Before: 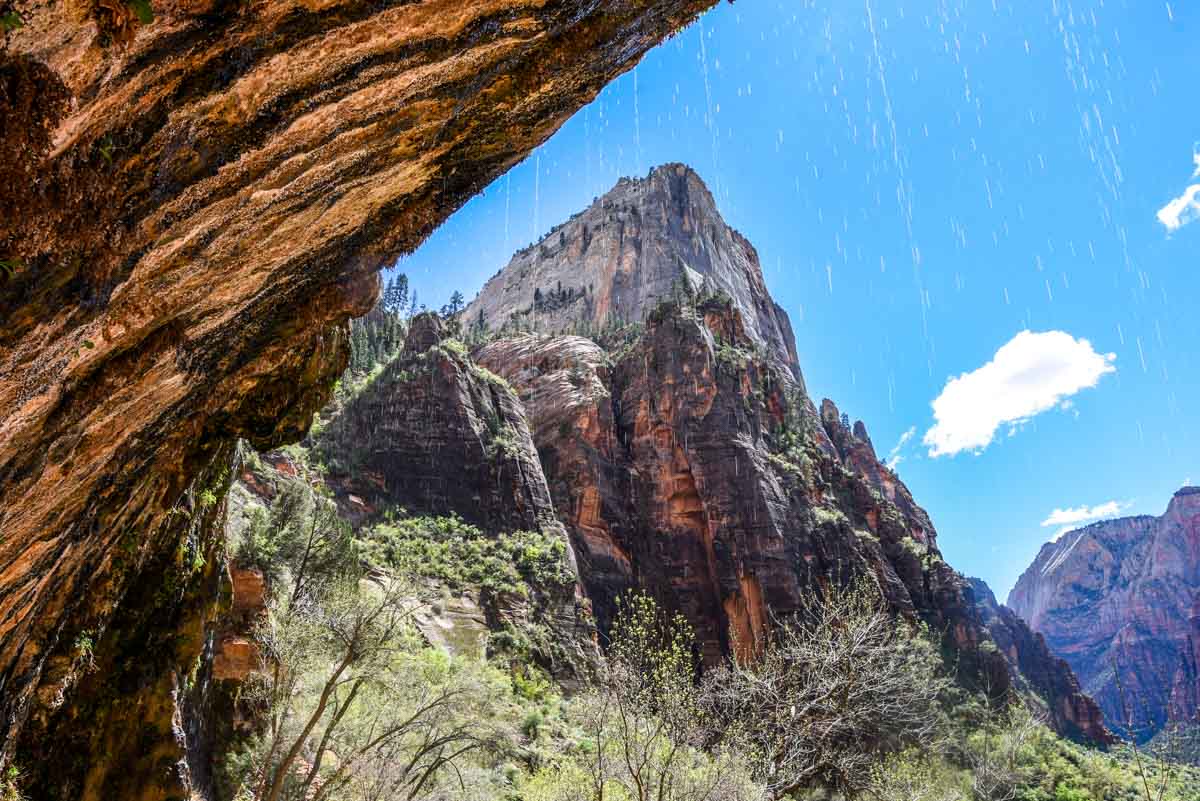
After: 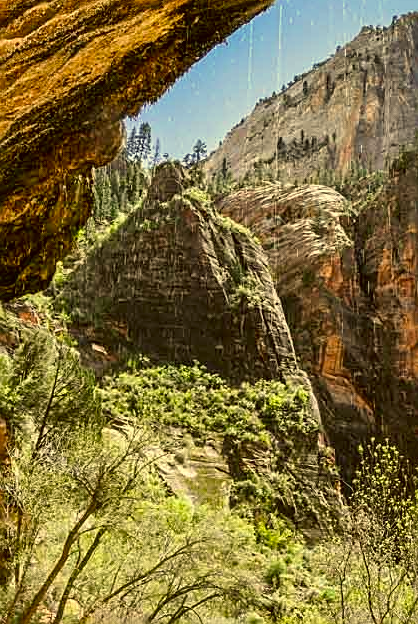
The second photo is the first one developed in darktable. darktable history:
sharpen: on, module defaults
color correction: highlights a* 0.177, highlights b* 29.2, shadows a* -0.305, shadows b* 21.6
crop and rotate: left 21.474%, top 19.041%, right 43.692%, bottom 3.004%
shadows and highlights: highlights color adjustment 31.57%, soften with gaussian
